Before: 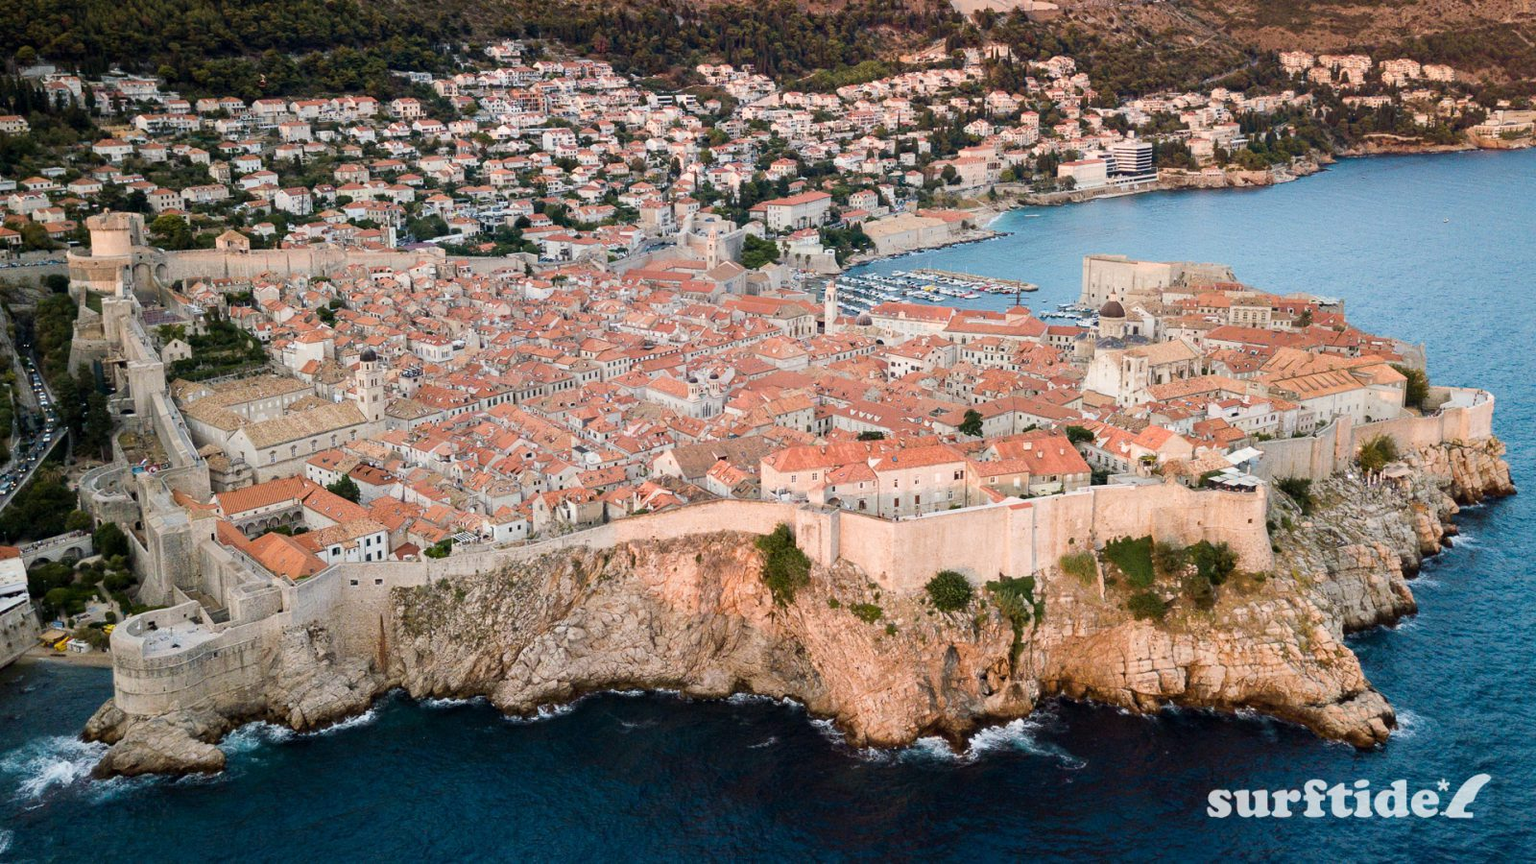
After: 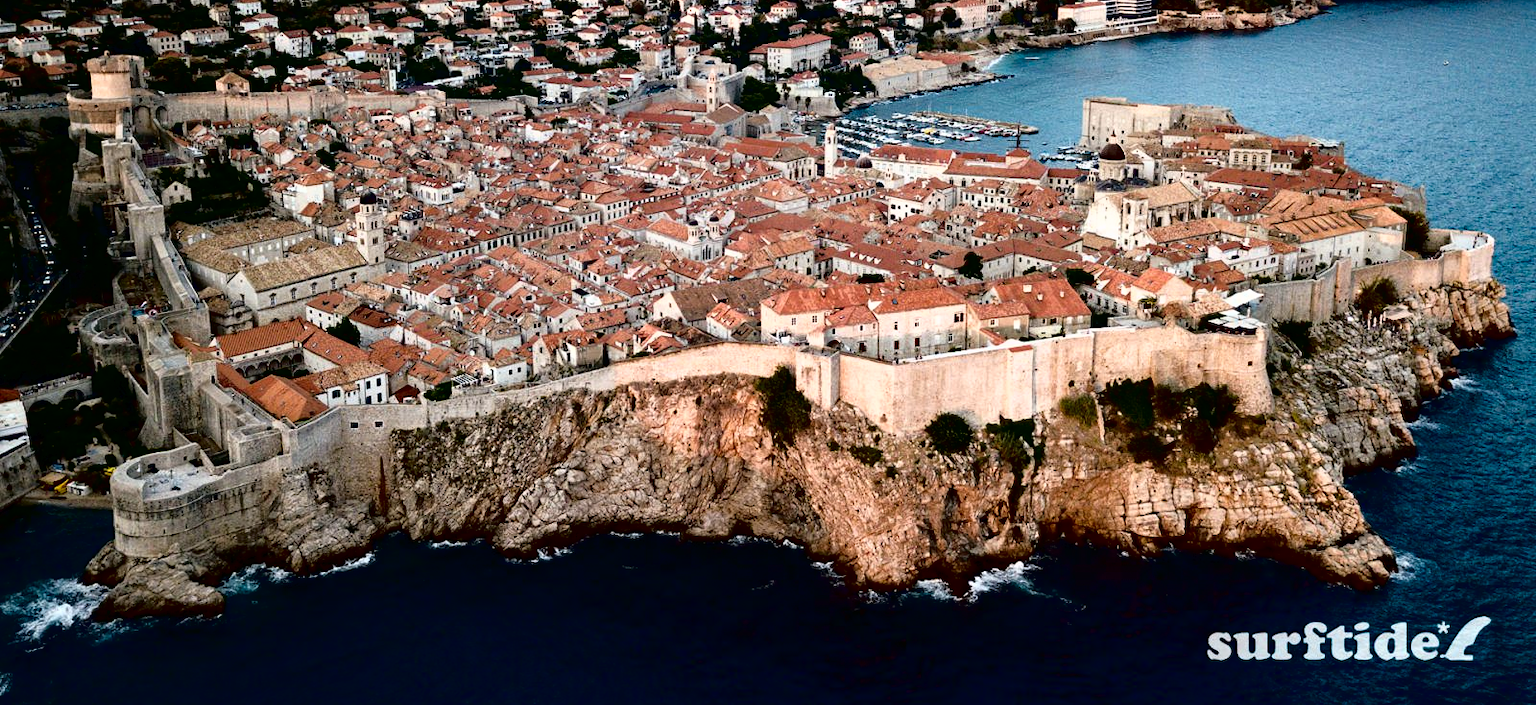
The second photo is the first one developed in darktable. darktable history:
tone curve: curves: ch0 [(0, 0) (0.003, 0.008) (0.011, 0.008) (0.025, 0.008) (0.044, 0.008) (0.069, 0.006) (0.1, 0.006) (0.136, 0.006) (0.177, 0.008) (0.224, 0.012) (0.277, 0.026) (0.335, 0.083) (0.399, 0.165) (0.468, 0.292) (0.543, 0.416) (0.623, 0.535) (0.709, 0.692) (0.801, 0.853) (0.898, 0.981) (1, 1)], color space Lab, independent channels, preserve colors none
haze removal: strength 0.276, distance 0.257, compatibility mode true, adaptive false
crop and rotate: top 18.233%
